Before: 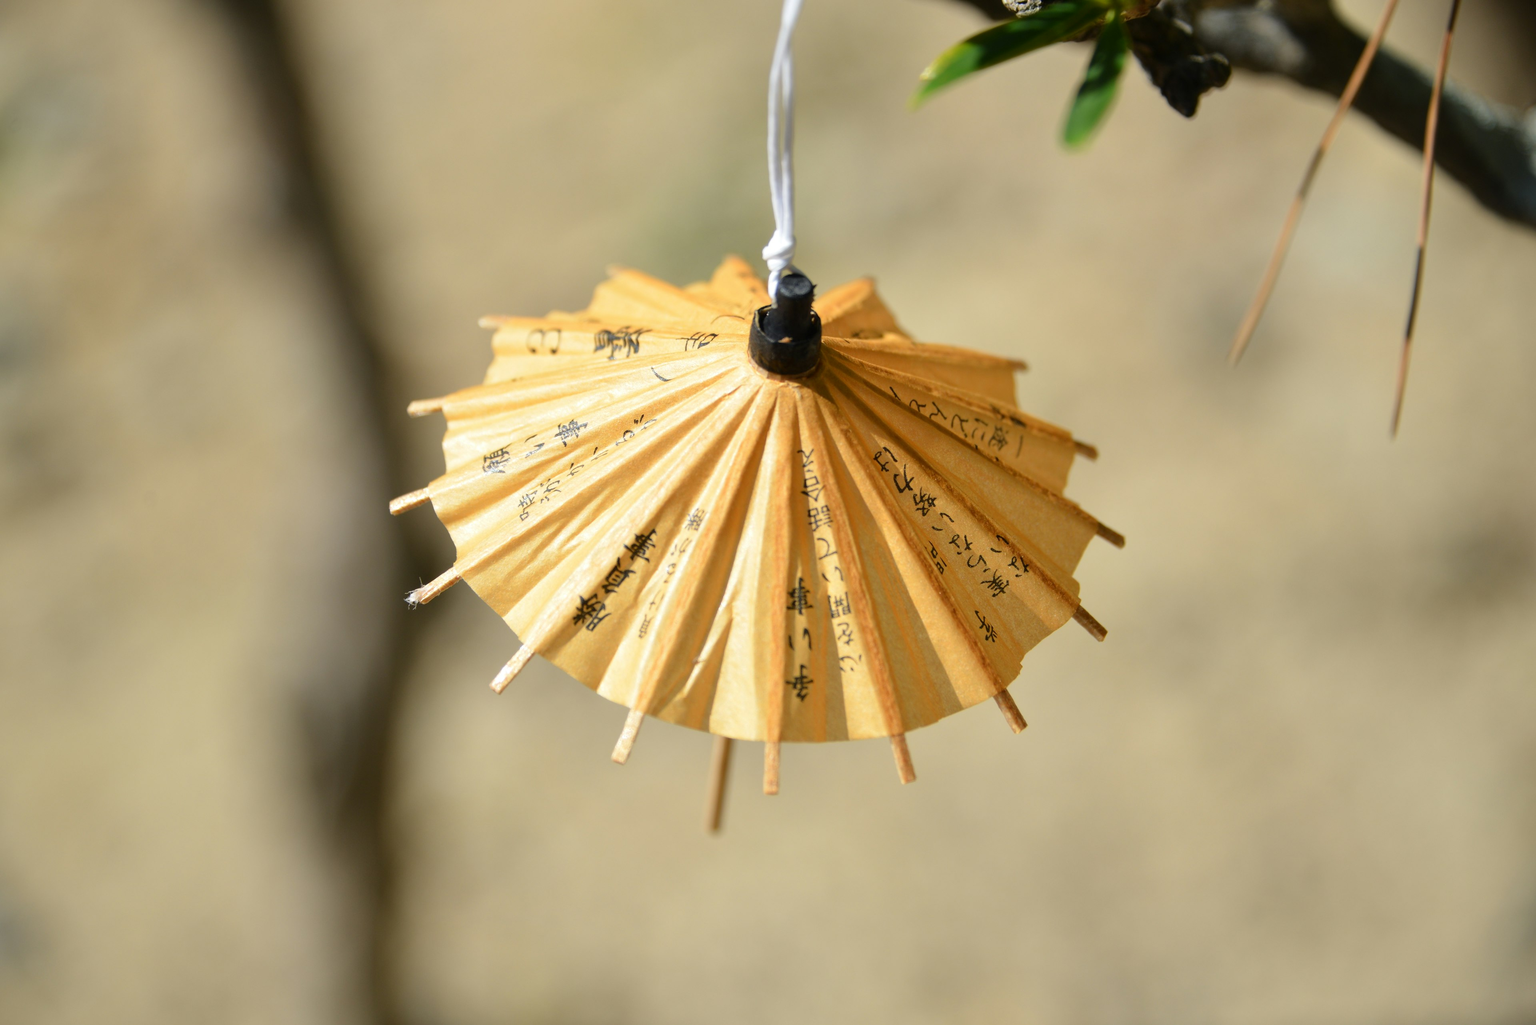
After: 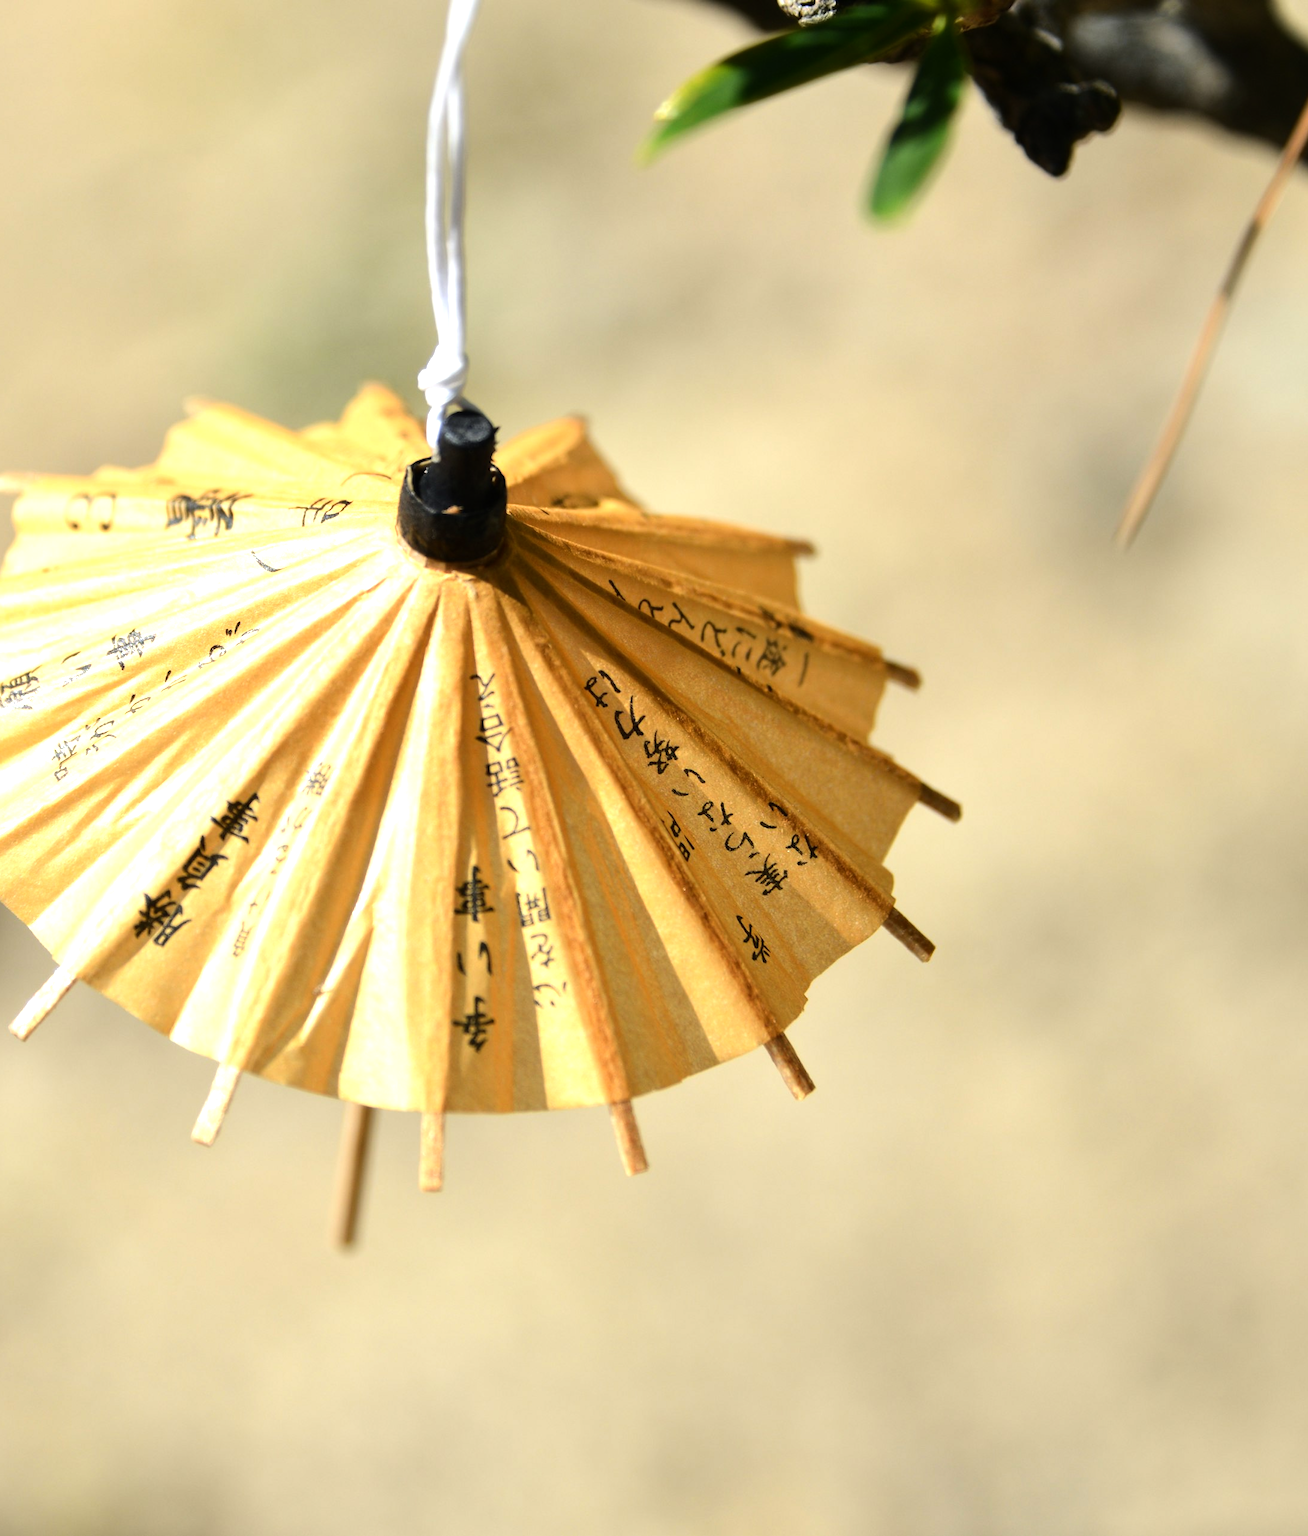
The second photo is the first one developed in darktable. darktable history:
tone equalizer: -8 EV -0.716 EV, -7 EV -0.735 EV, -6 EV -0.622 EV, -5 EV -0.381 EV, -3 EV 0.403 EV, -2 EV 0.6 EV, -1 EV 0.685 EV, +0 EV 0.735 EV, edges refinement/feathering 500, mask exposure compensation -1.57 EV, preserve details no
crop: left 31.492%, top 0.011%, right 11.656%
